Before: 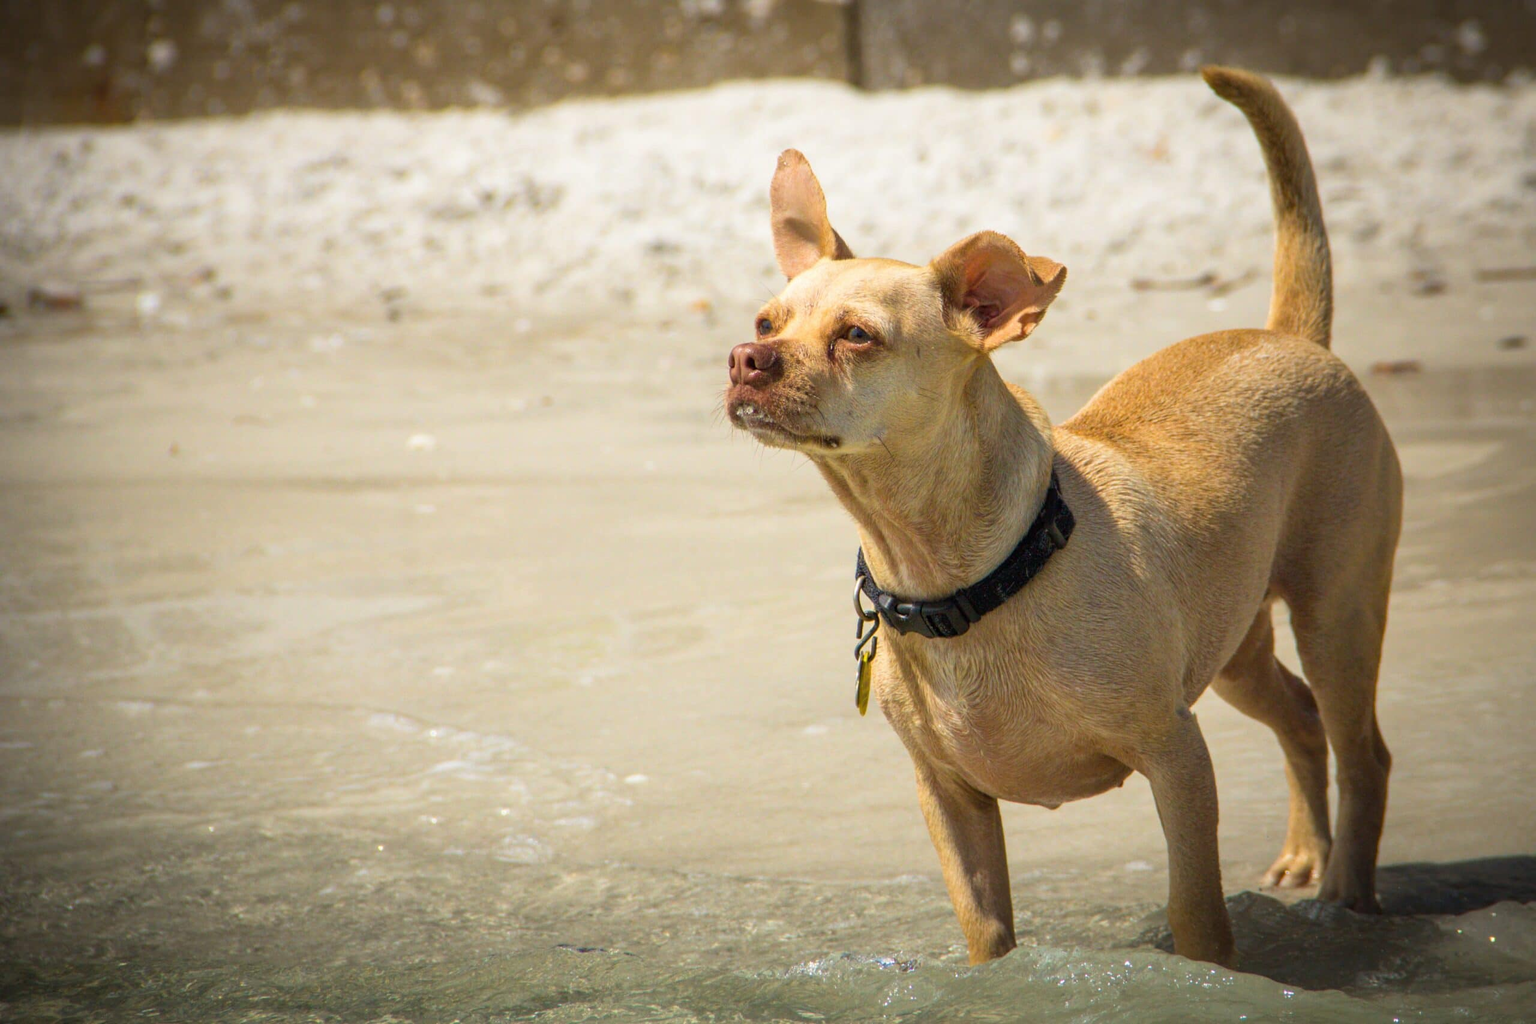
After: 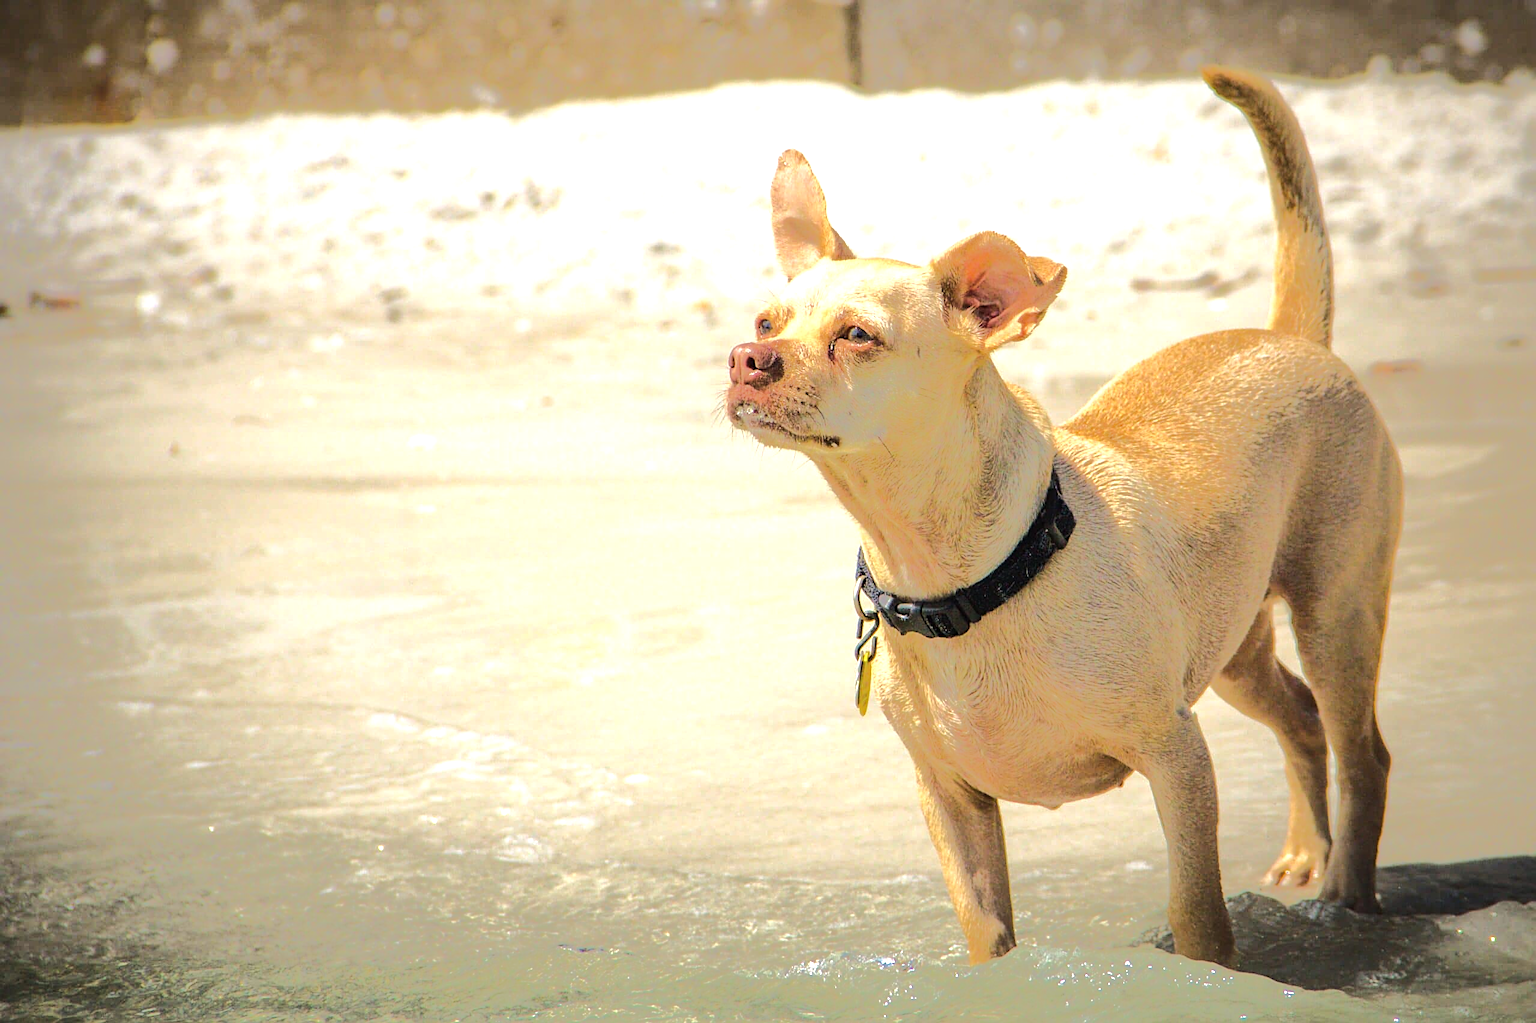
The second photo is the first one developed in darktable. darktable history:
exposure: black level correction -0.002, exposure 0.538 EV, compensate exposure bias true, compensate highlight preservation false
tone equalizer: -8 EV -0.492 EV, -7 EV -0.312 EV, -6 EV -0.085 EV, -5 EV 0.39 EV, -4 EV 0.958 EV, -3 EV 0.792 EV, -2 EV -0.01 EV, -1 EV 0.124 EV, +0 EV -0.027 EV, edges refinement/feathering 500, mask exposure compensation -1.57 EV, preserve details no
sharpen: on, module defaults
